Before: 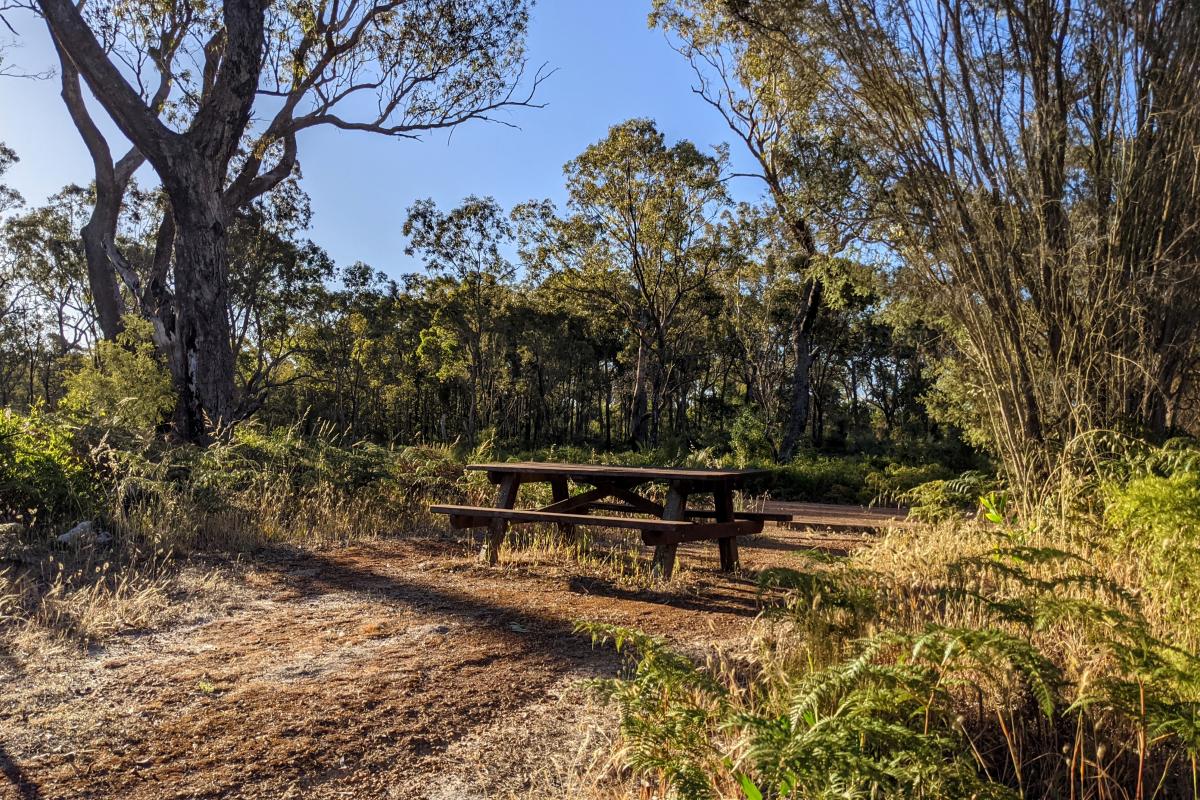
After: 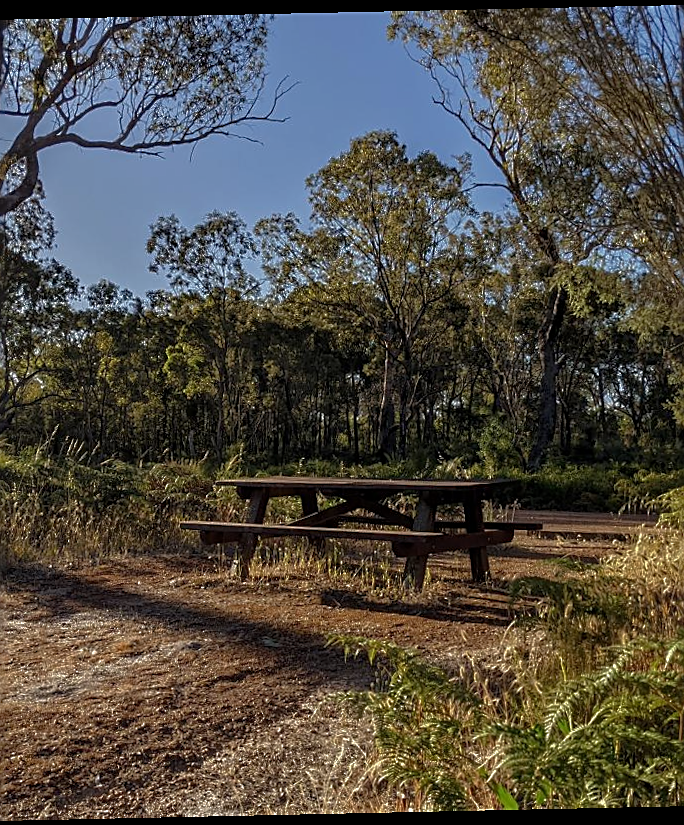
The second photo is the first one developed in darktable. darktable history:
rotate and perspective: rotation -1.24°, automatic cropping off
sharpen: on, module defaults
base curve: curves: ch0 [(0, 0) (0.826, 0.587) (1, 1)]
crop: left 21.496%, right 22.254%
